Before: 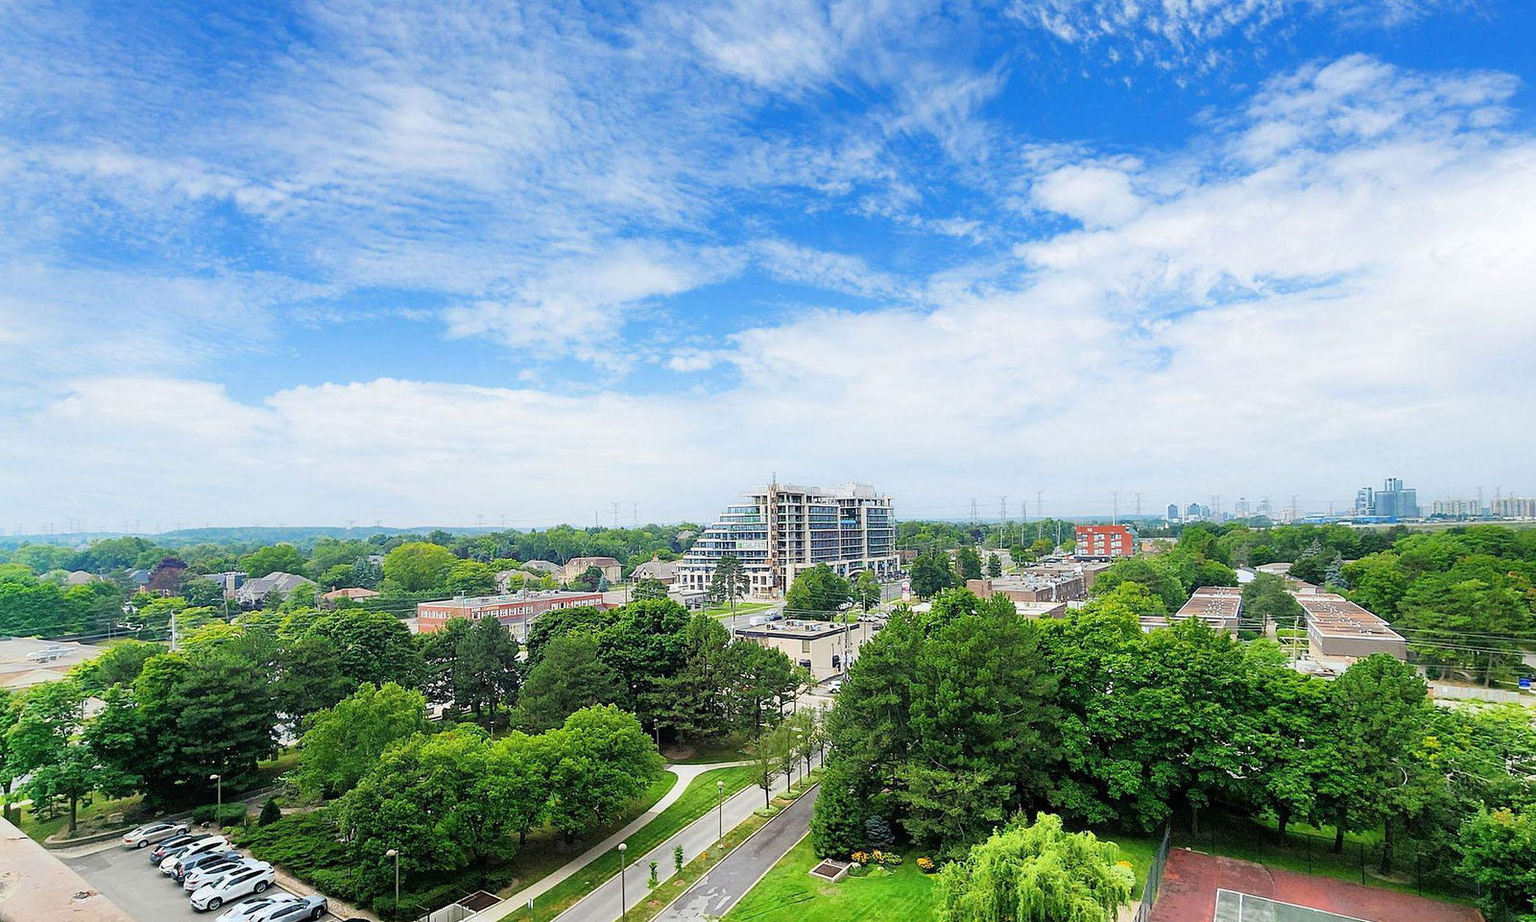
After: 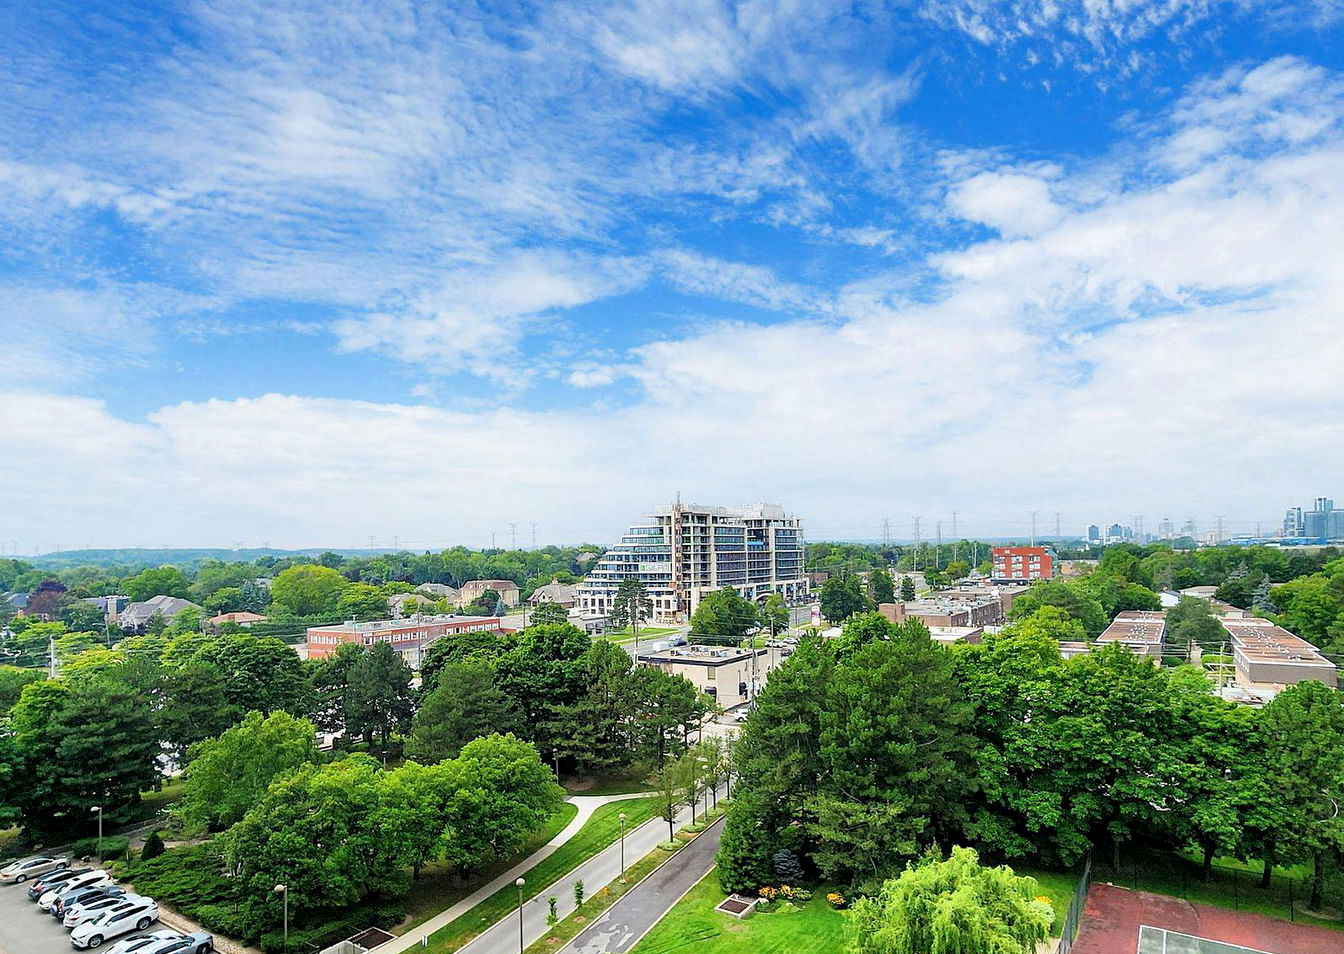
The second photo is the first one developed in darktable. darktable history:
crop: left 8.026%, right 7.374%
contrast equalizer: octaves 7, y [[0.6 ×6], [0.55 ×6], [0 ×6], [0 ×6], [0 ×6]], mix 0.2
